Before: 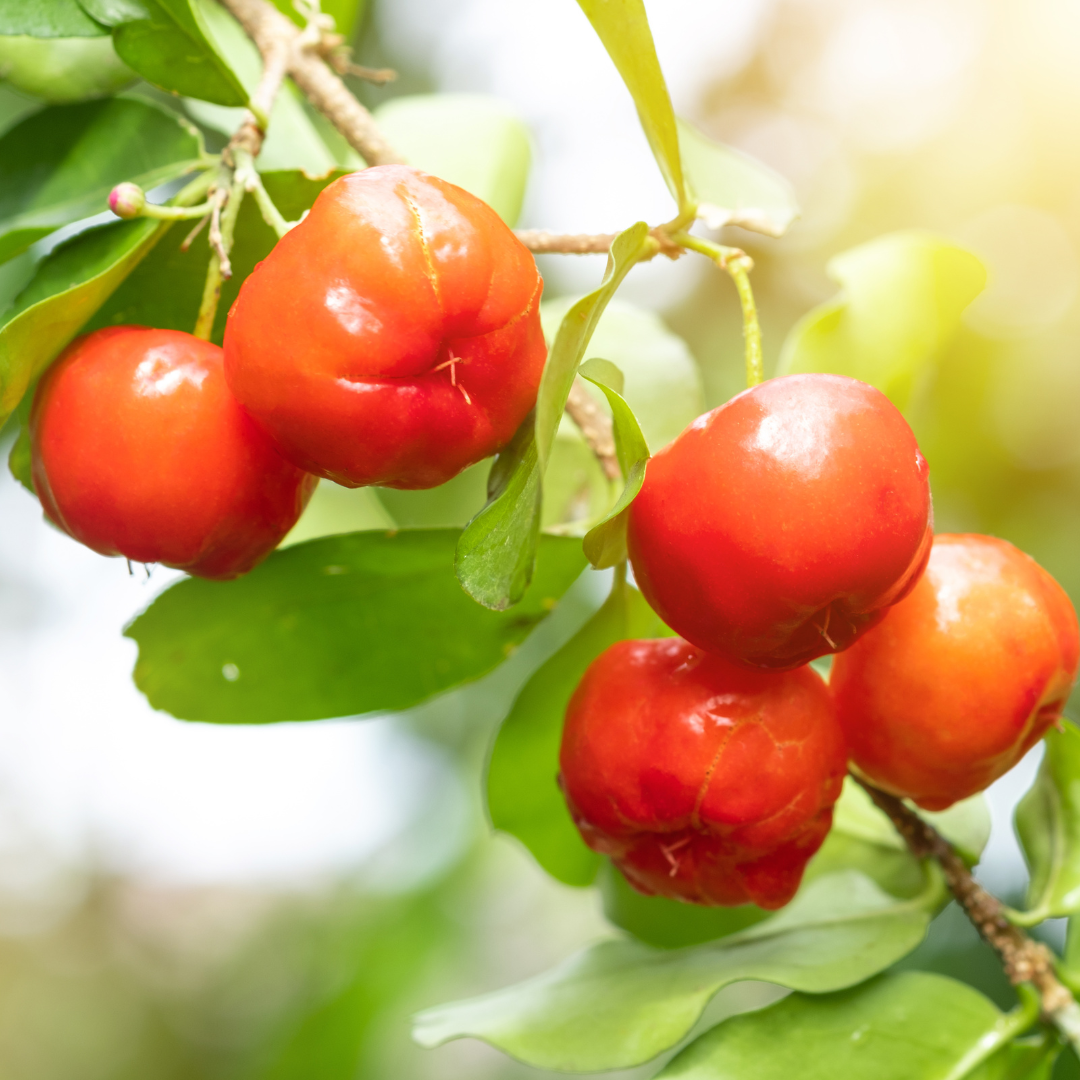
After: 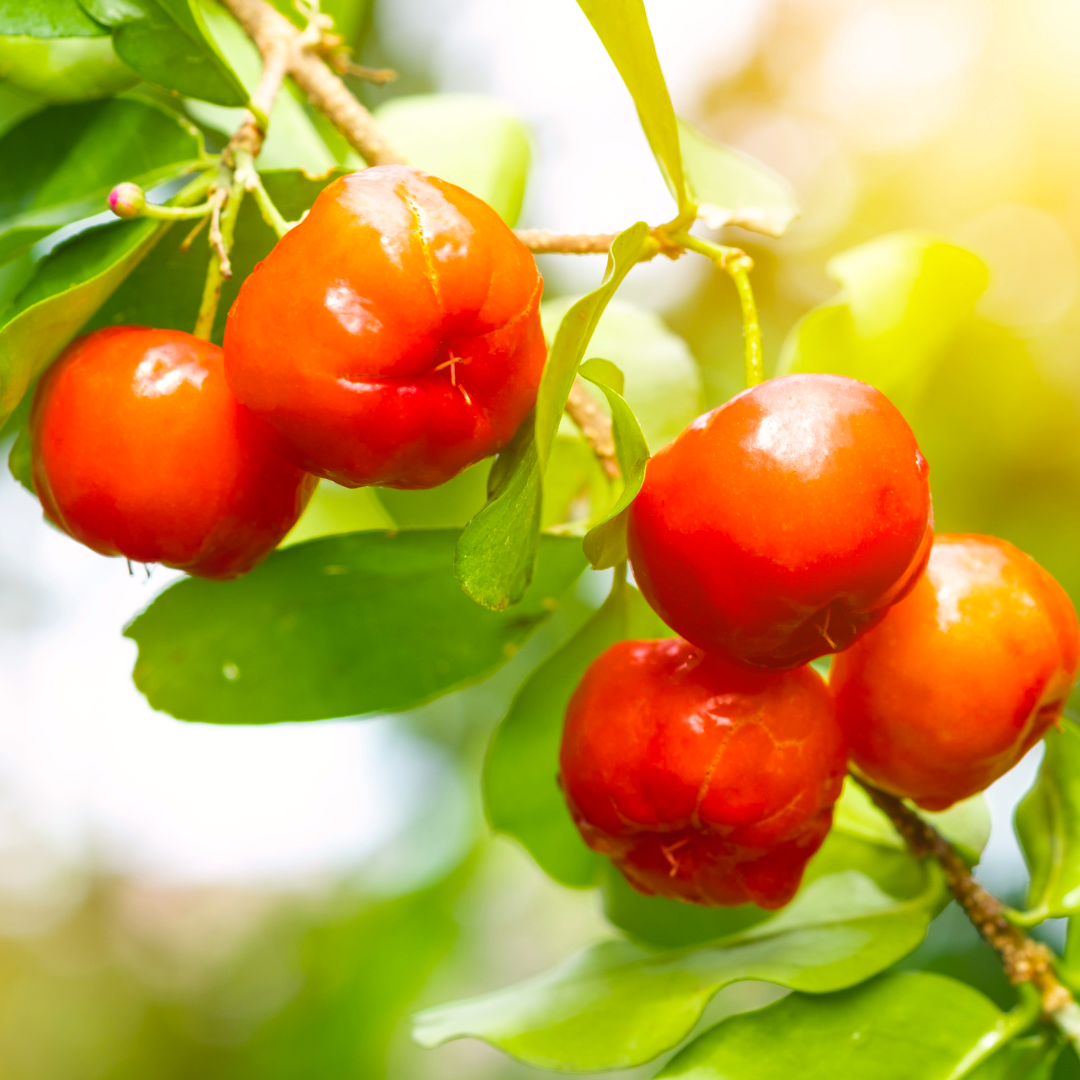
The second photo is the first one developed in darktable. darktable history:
color balance rgb: highlights gain › luminance 0.883%, highlights gain › chroma 0.487%, highlights gain › hue 42.94°, global offset › luminance 0.526%, perceptual saturation grading › global saturation 17.438%, global vibrance 41.991%
exposure: compensate exposure bias true, compensate highlight preservation false
